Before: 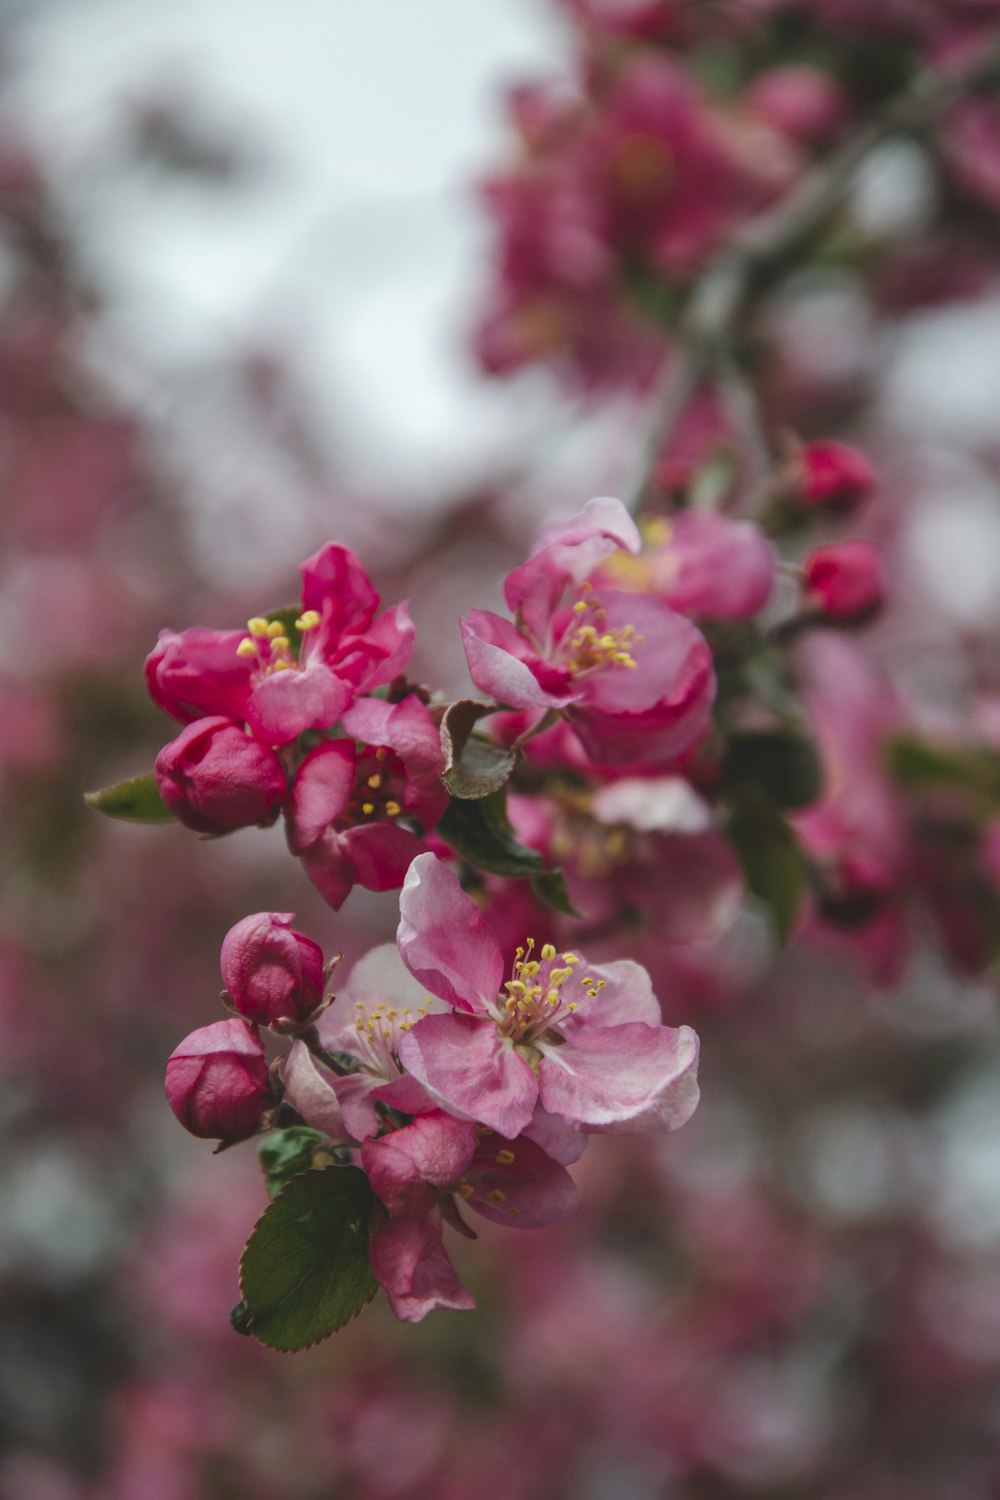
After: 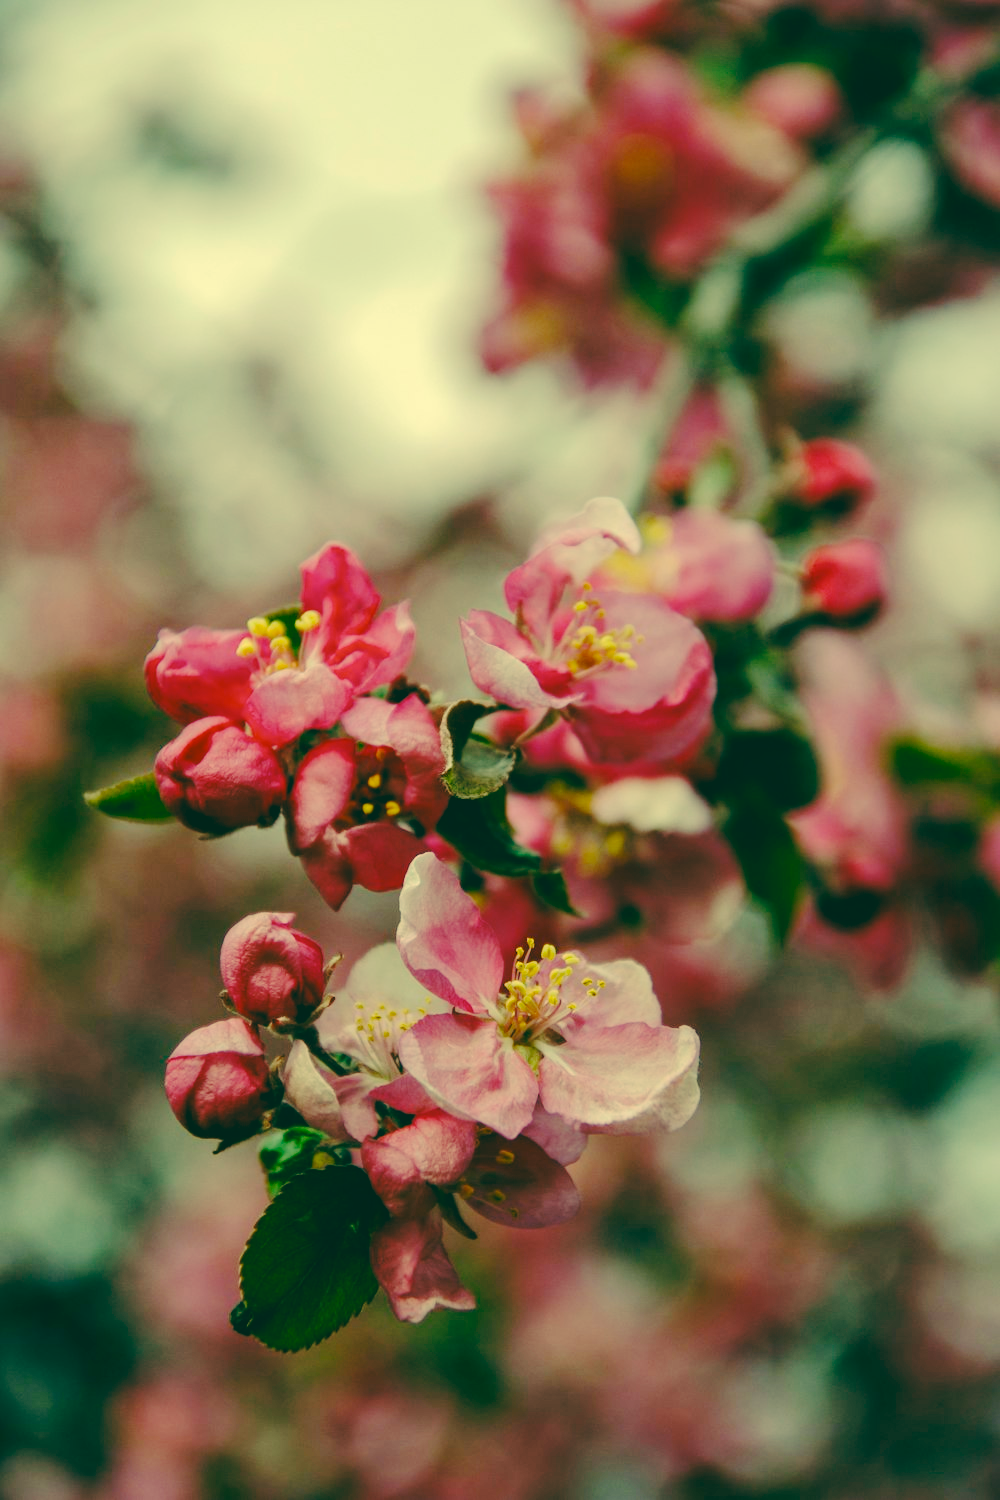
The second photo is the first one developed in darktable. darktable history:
tone equalizer: -8 EV -0.55 EV
tone curve: curves: ch0 [(0, 0) (0.003, 0.057) (0.011, 0.061) (0.025, 0.065) (0.044, 0.075) (0.069, 0.082) (0.1, 0.09) (0.136, 0.102) (0.177, 0.145) (0.224, 0.195) (0.277, 0.27) (0.335, 0.374) (0.399, 0.486) (0.468, 0.578) (0.543, 0.652) (0.623, 0.717) (0.709, 0.778) (0.801, 0.837) (0.898, 0.909) (1, 1)], preserve colors none
color correction: highlights a* 1.83, highlights b* 34.02, shadows a* -36.68, shadows b* -5.48
